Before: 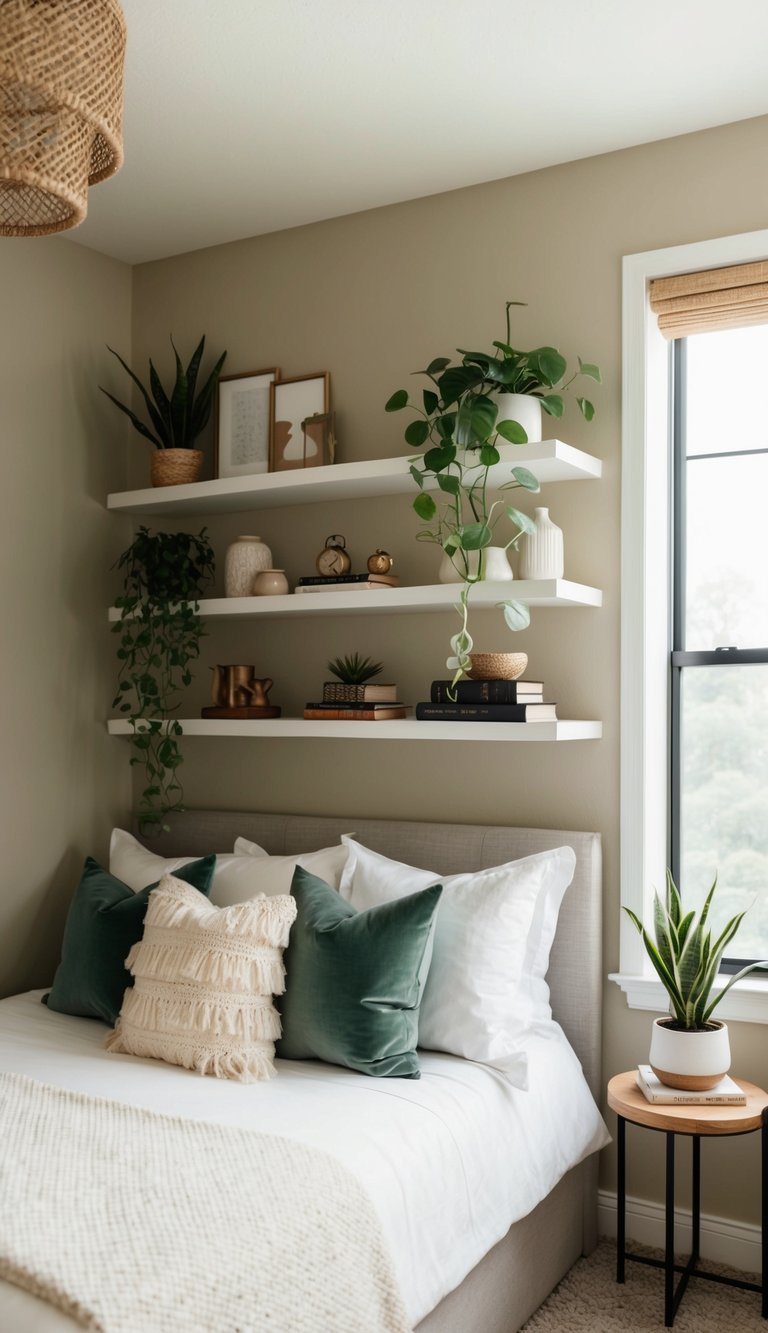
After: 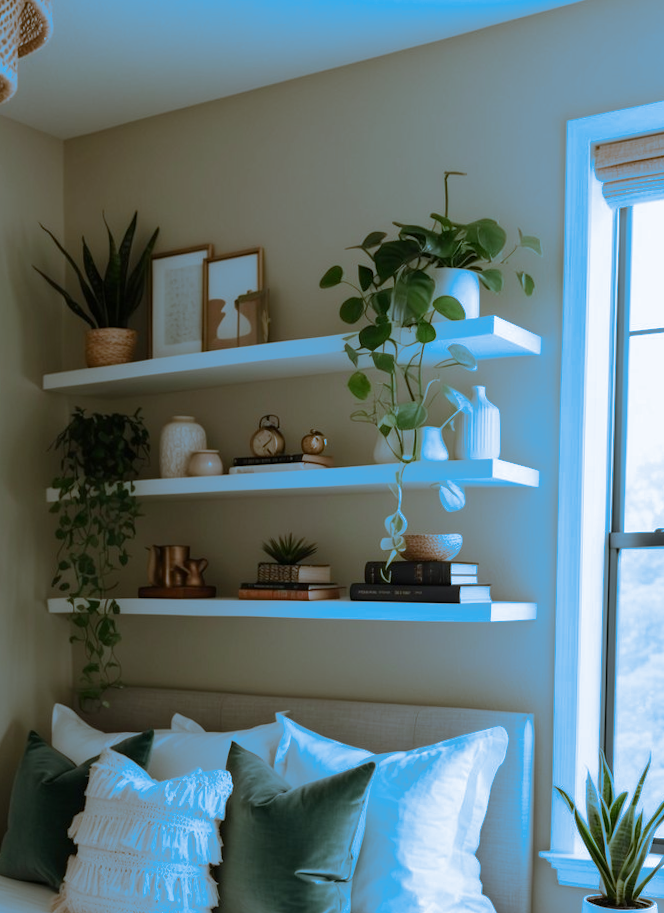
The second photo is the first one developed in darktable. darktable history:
crop: left 5.596%, top 10.314%, right 3.534%, bottom 19.395%
color correction: highlights a* -5.94, highlights b* 11.19
split-toning: shadows › hue 220°, shadows › saturation 0.64, highlights › hue 220°, highlights › saturation 0.64, balance 0, compress 5.22%
white balance: red 0.984, blue 1.059
rotate and perspective: rotation 0.074°, lens shift (vertical) 0.096, lens shift (horizontal) -0.041, crop left 0.043, crop right 0.952, crop top 0.024, crop bottom 0.979
